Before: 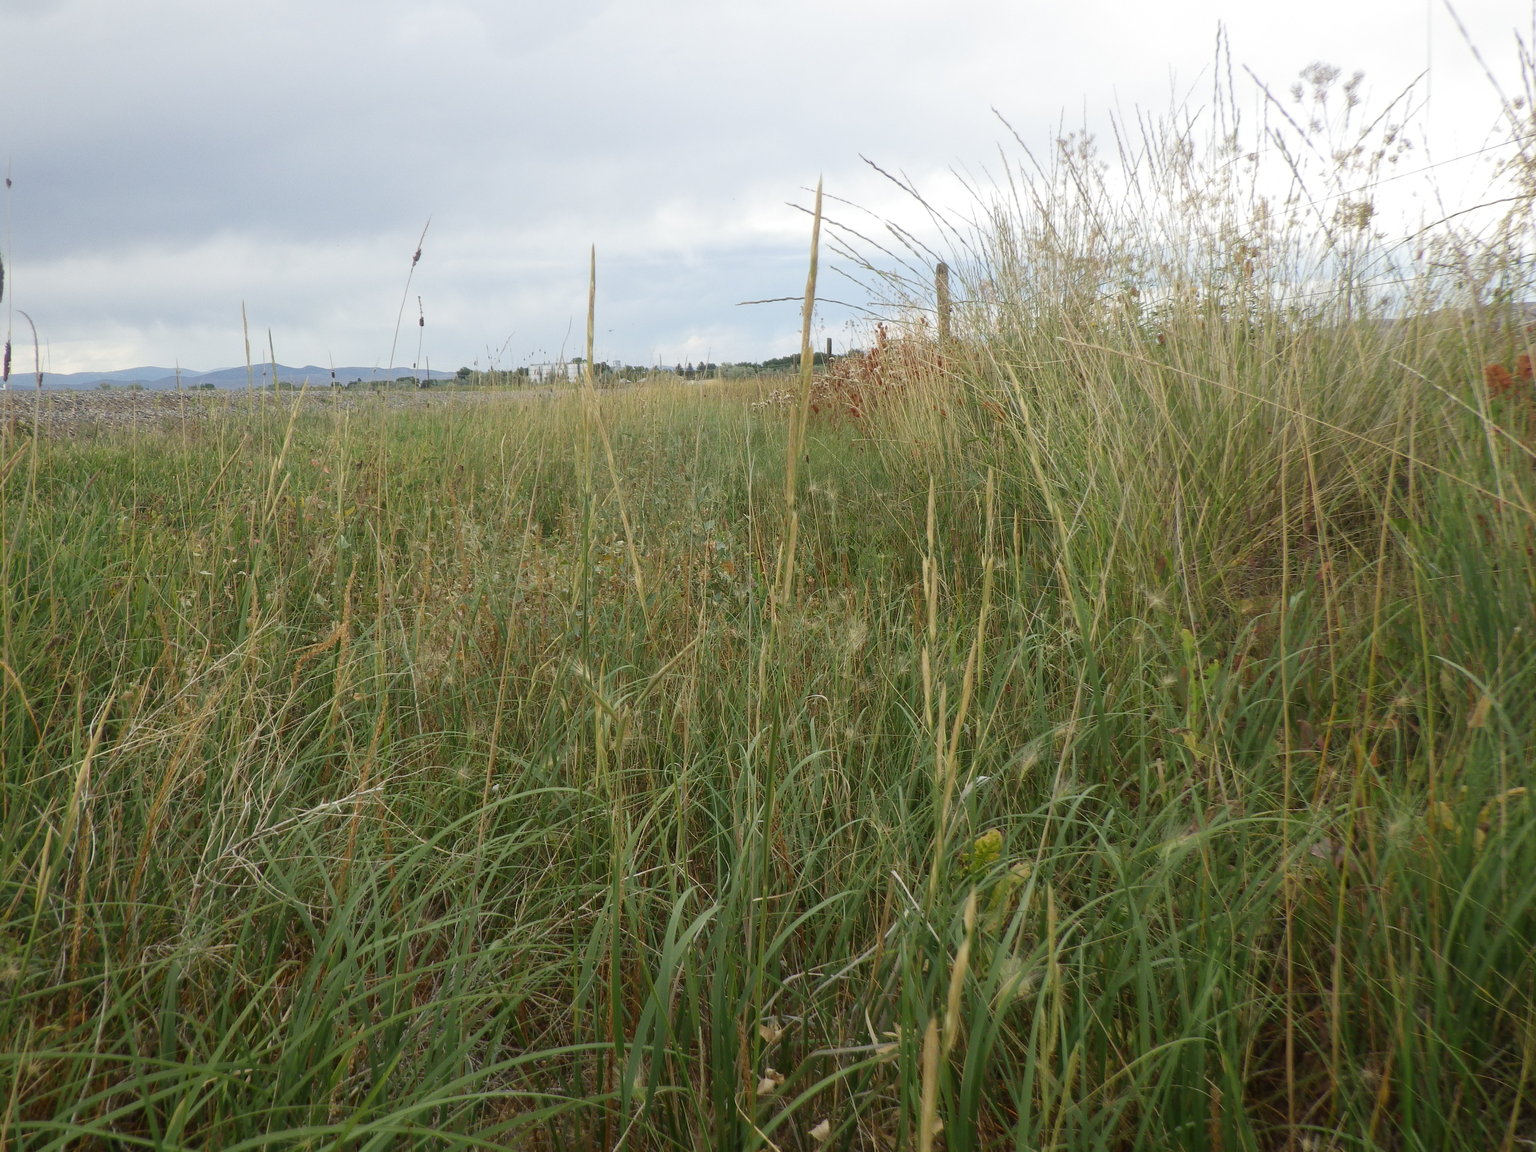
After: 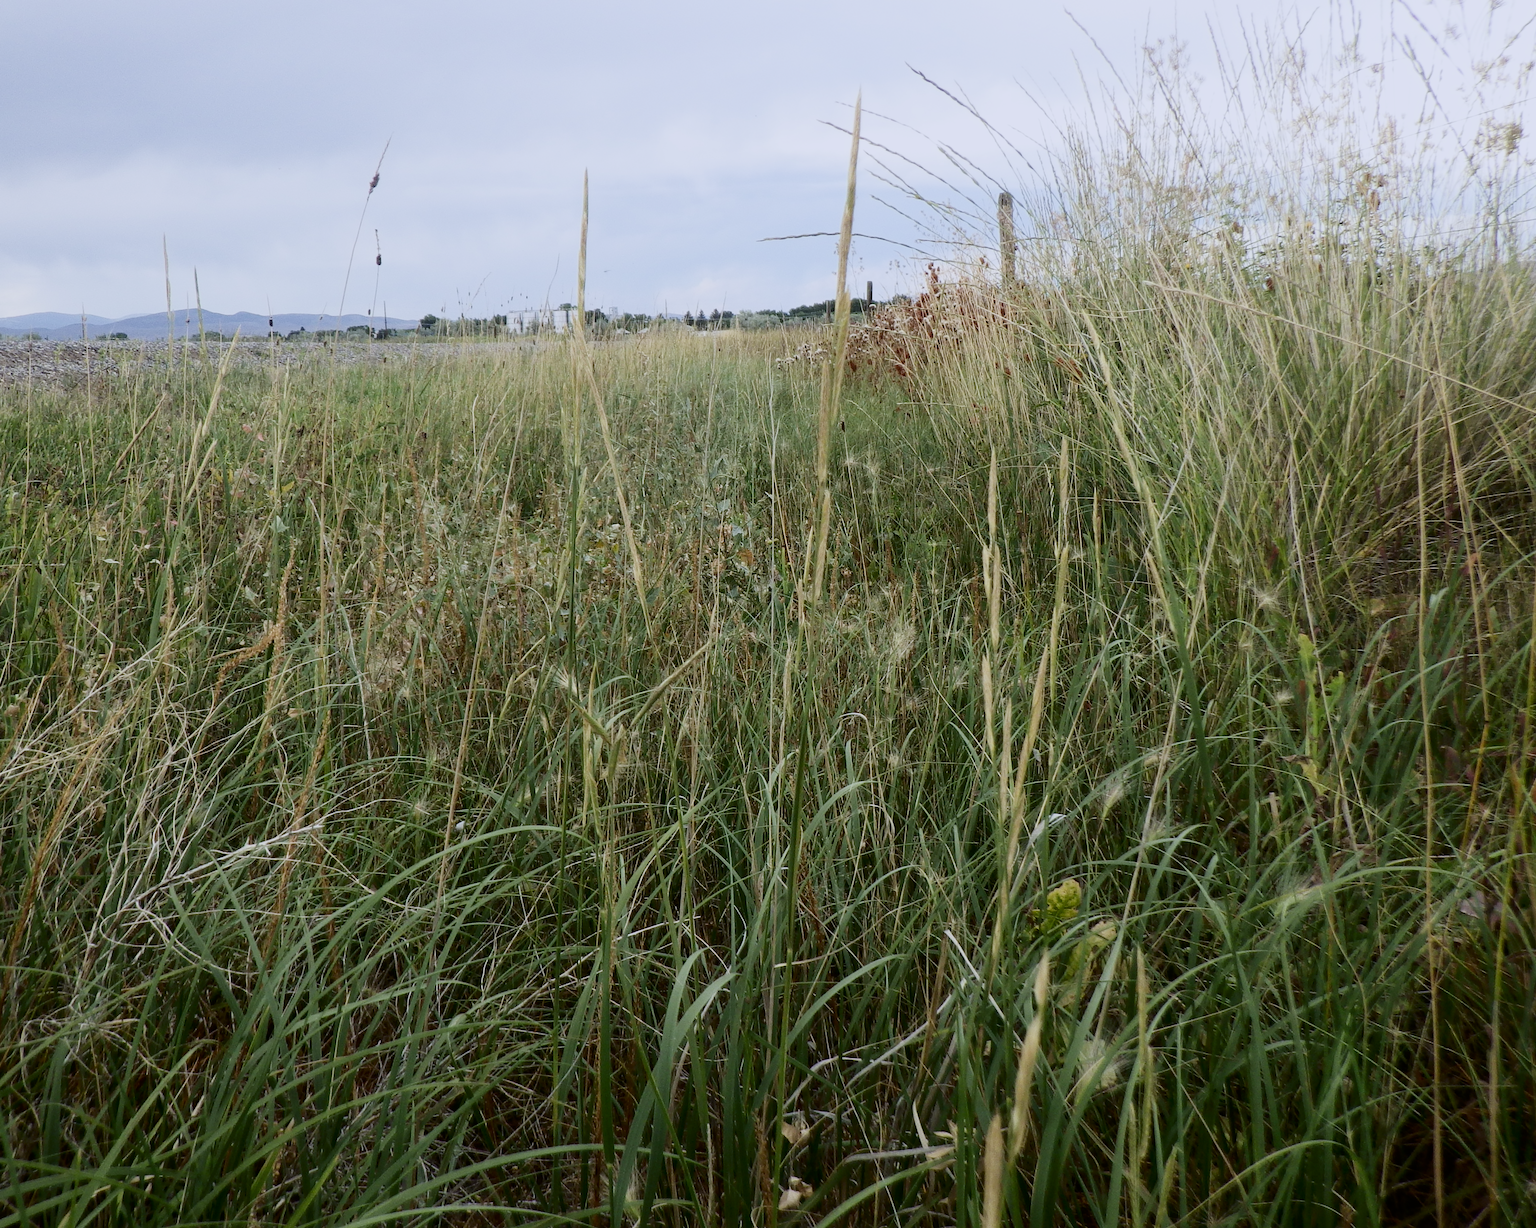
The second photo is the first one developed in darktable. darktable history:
white balance: red 0.967, blue 1.119, emerald 0.756
crop: left 6.446%, top 8.188%, right 9.538%, bottom 3.548%
rotate and perspective: rotation 0.226°, lens shift (vertical) -0.042, crop left 0.023, crop right 0.982, crop top 0.006, crop bottom 0.994
contrast brightness saturation: contrast 0.28
filmic rgb: black relative exposure -7.15 EV, white relative exposure 5.36 EV, hardness 3.02
